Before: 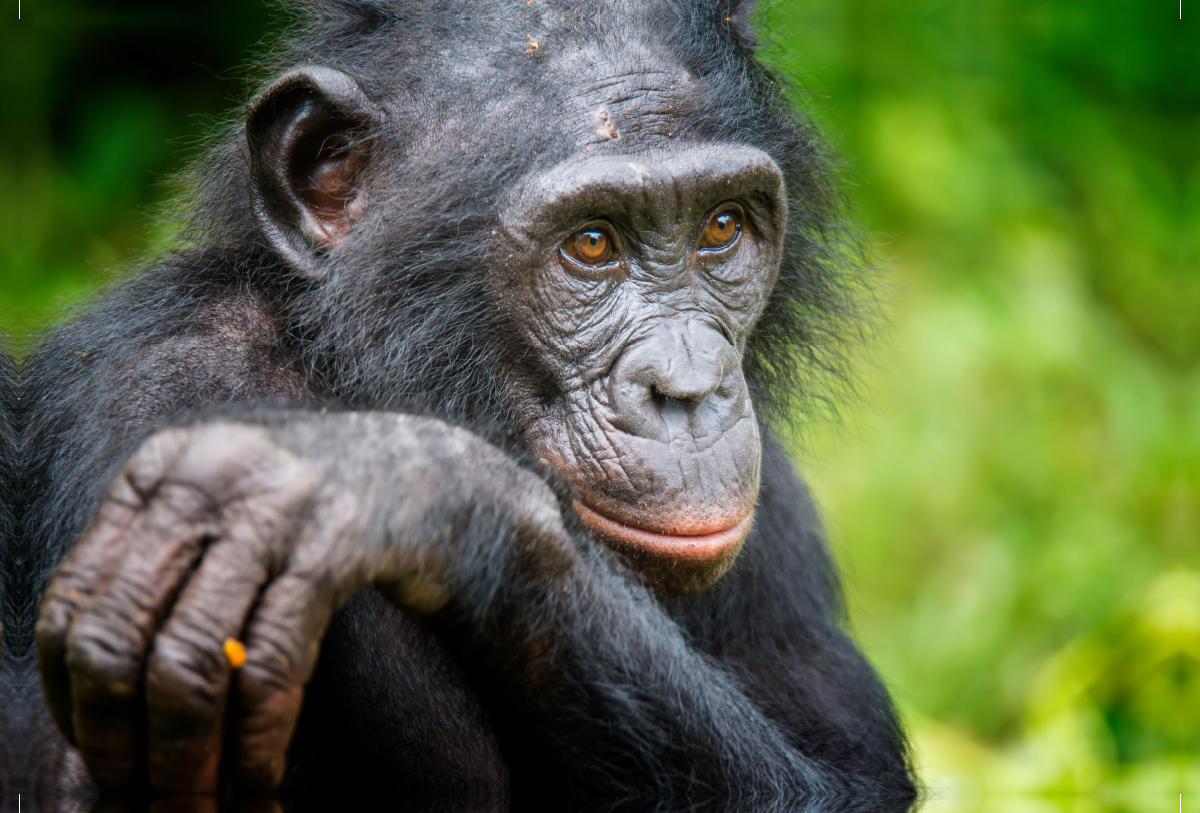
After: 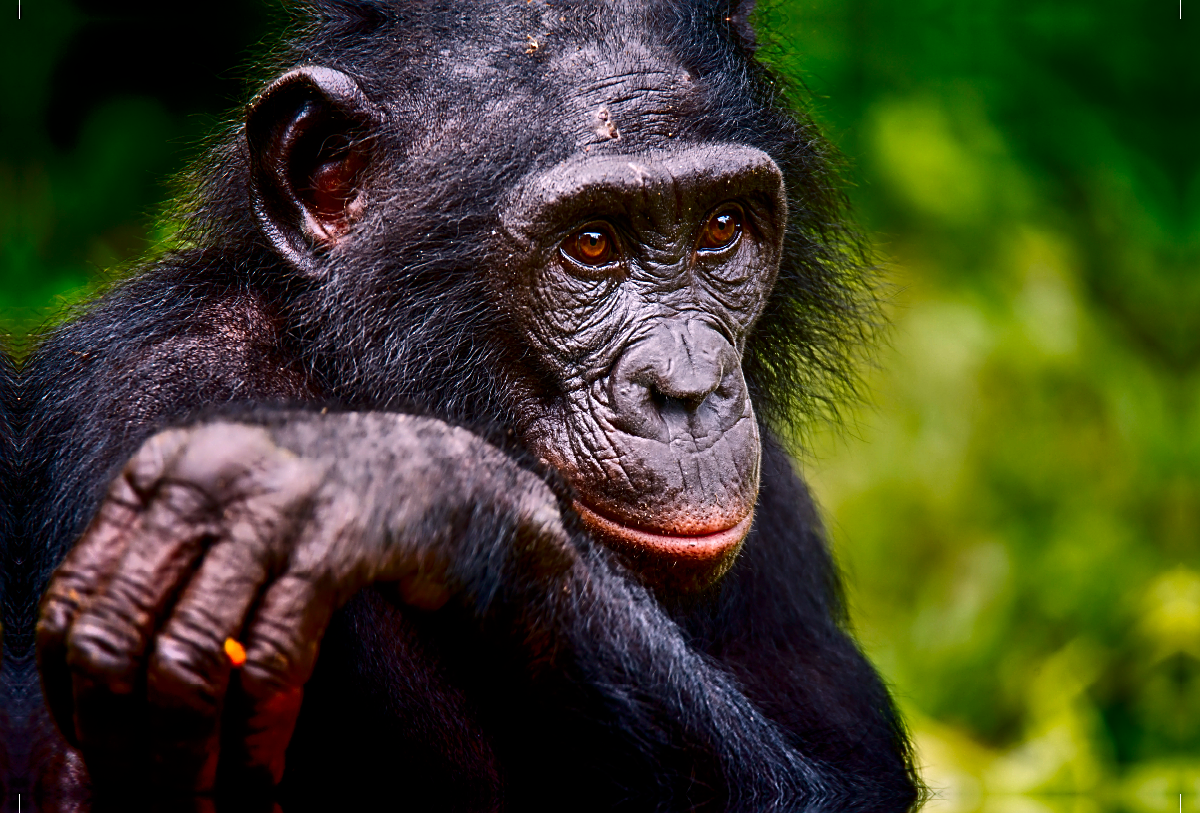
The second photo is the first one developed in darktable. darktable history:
shadows and highlights: low approximation 0.01, soften with gaussian
sharpen: amount 0.893
contrast brightness saturation: contrast 0.093, brightness -0.579, saturation 0.168
color calibration: output R [1.063, -0.012, -0.003, 0], output B [-0.079, 0.047, 1, 0], x 0.356, y 0.368, temperature 4702.05 K
